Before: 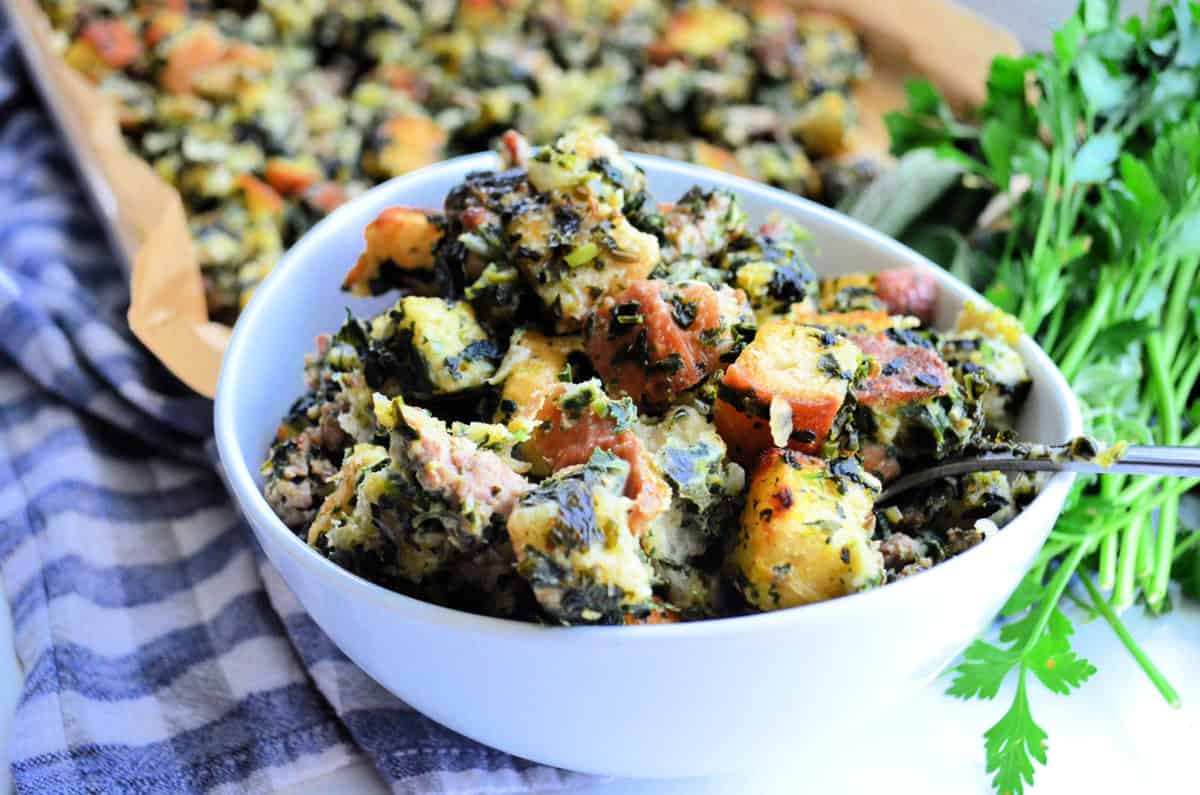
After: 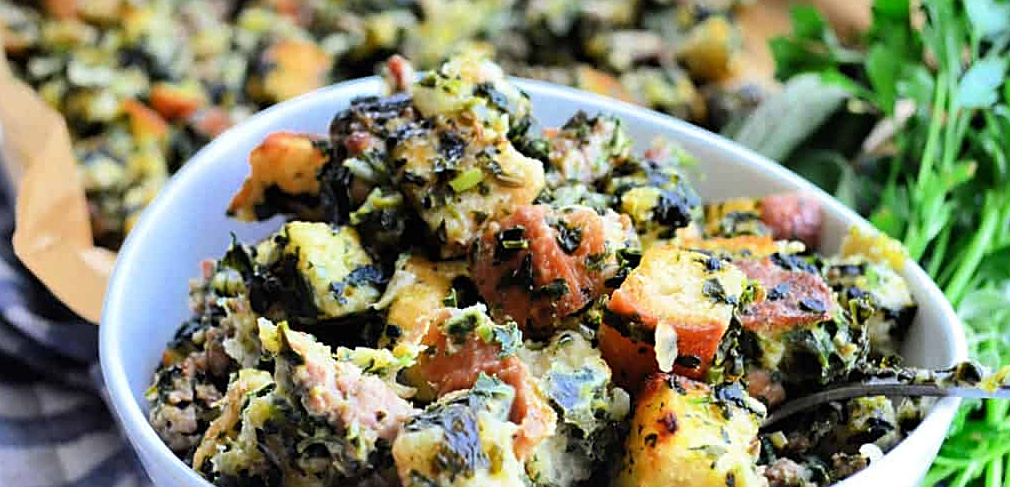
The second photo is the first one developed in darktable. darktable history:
shadows and highlights: low approximation 0.01, soften with gaussian
crop and rotate: left 9.649%, top 9.453%, right 6.128%, bottom 29.199%
sharpen: on, module defaults
